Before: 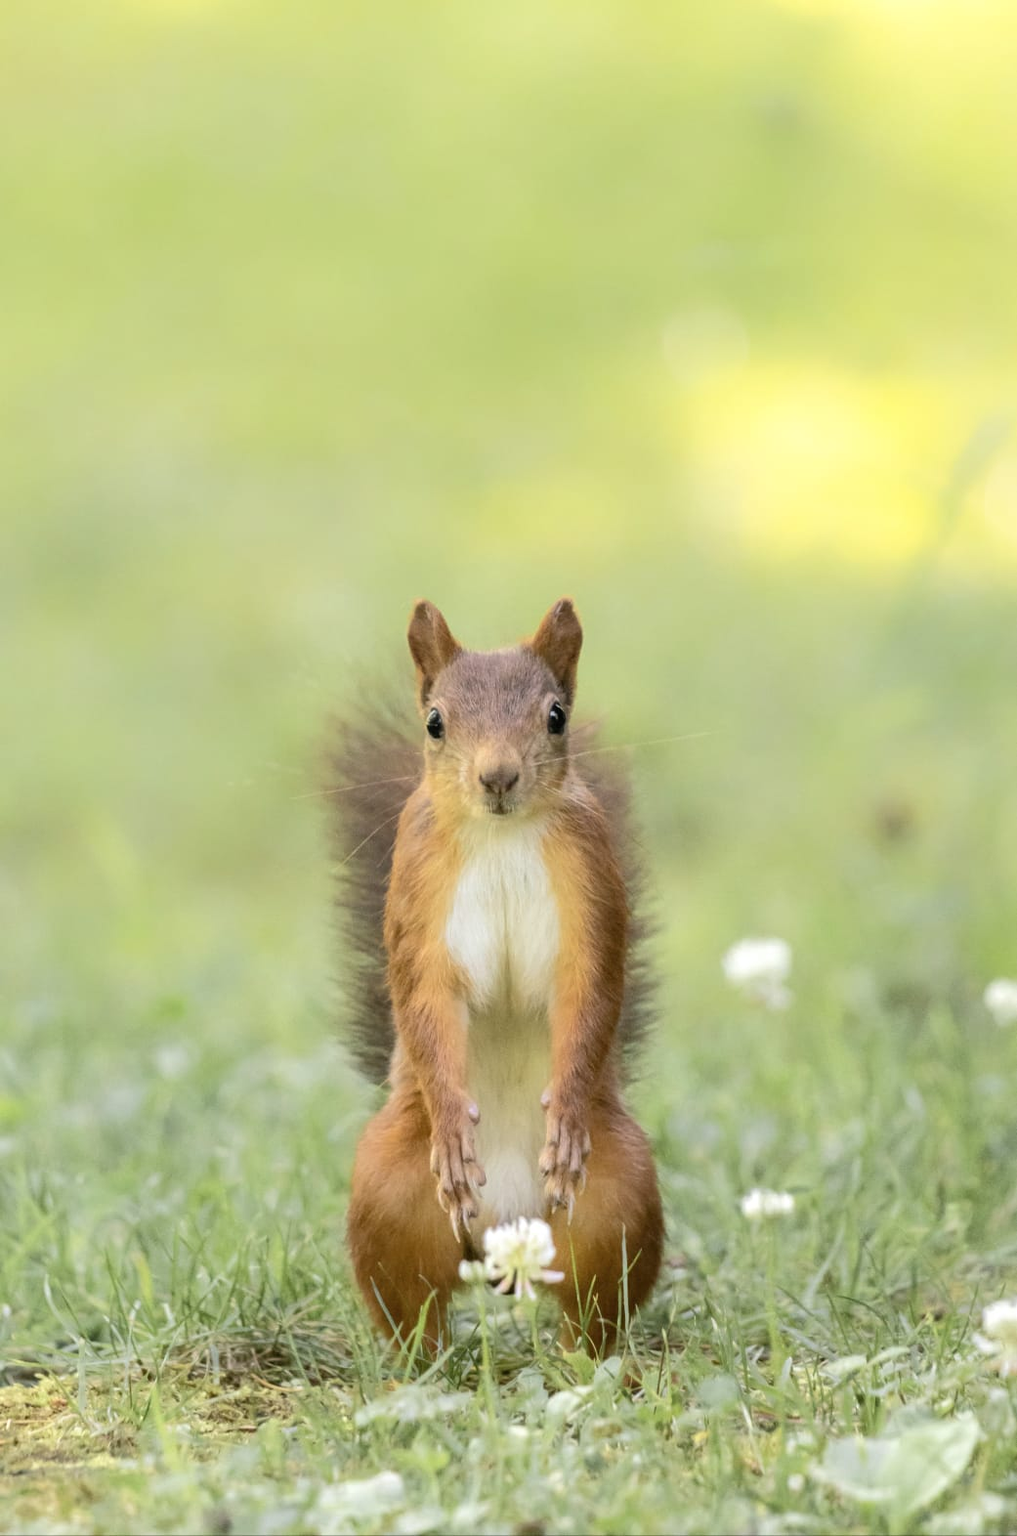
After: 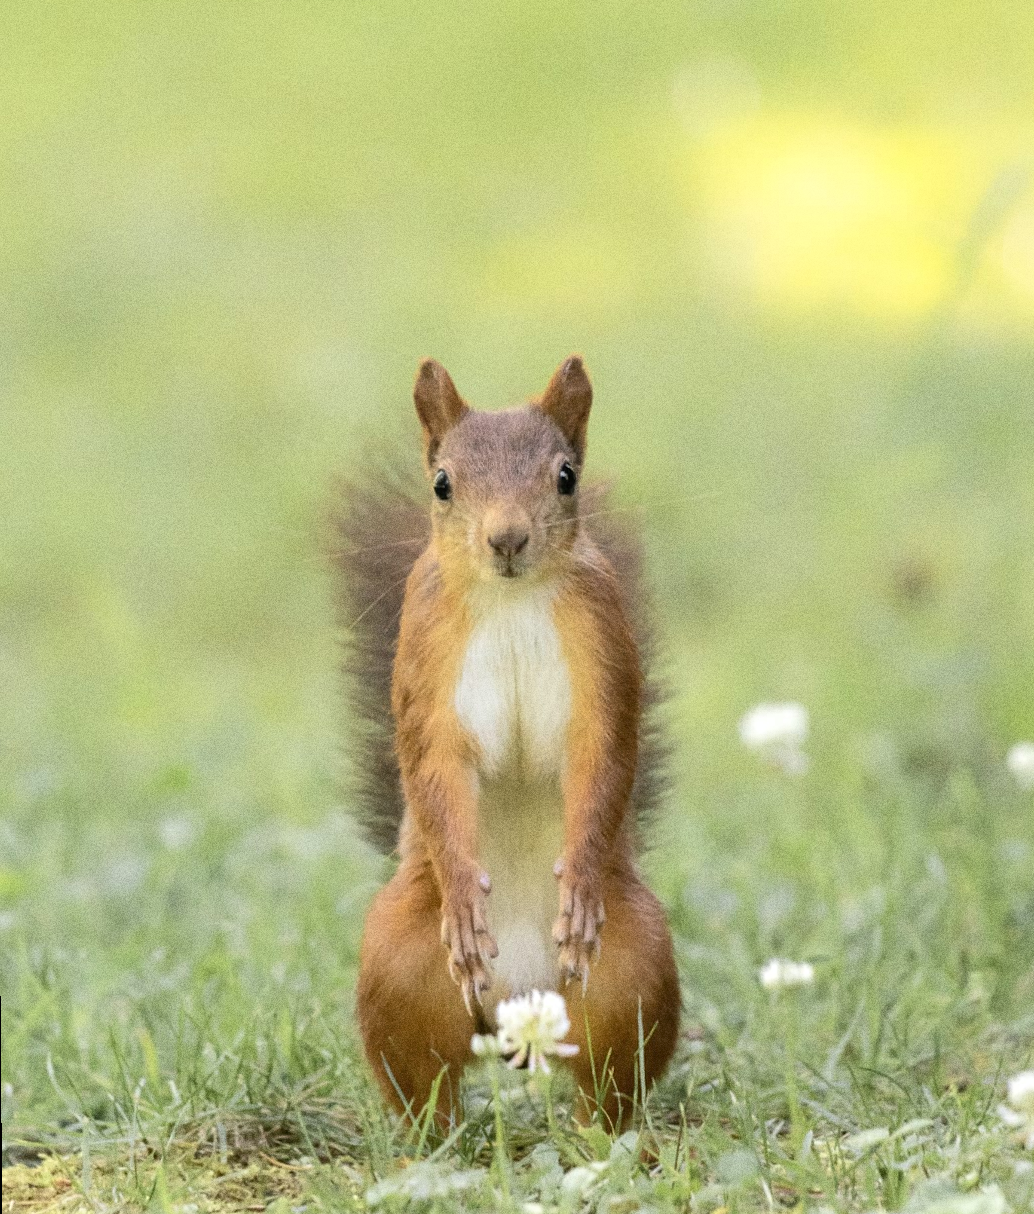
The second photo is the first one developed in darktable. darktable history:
crop and rotate: top 15.774%, bottom 5.506%
rotate and perspective: rotation -0.45°, automatic cropping original format, crop left 0.008, crop right 0.992, crop top 0.012, crop bottom 0.988
grain: coarseness 0.09 ISO, strength 40%
